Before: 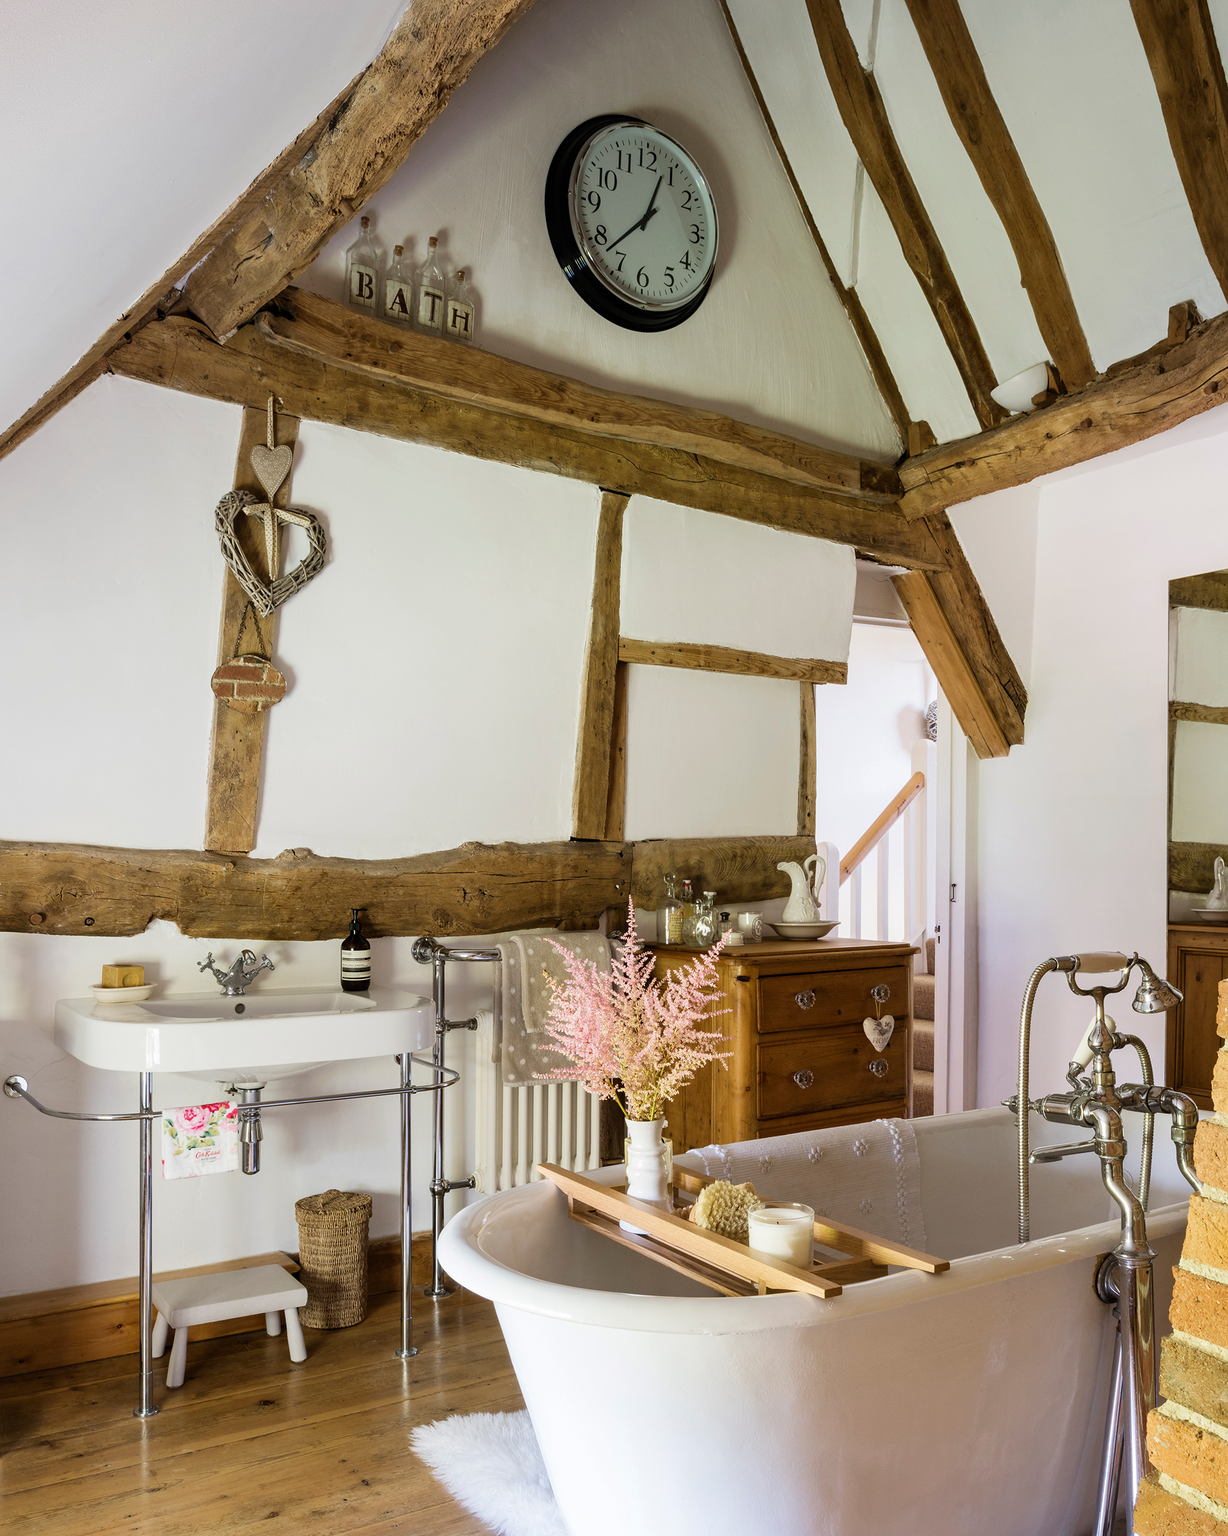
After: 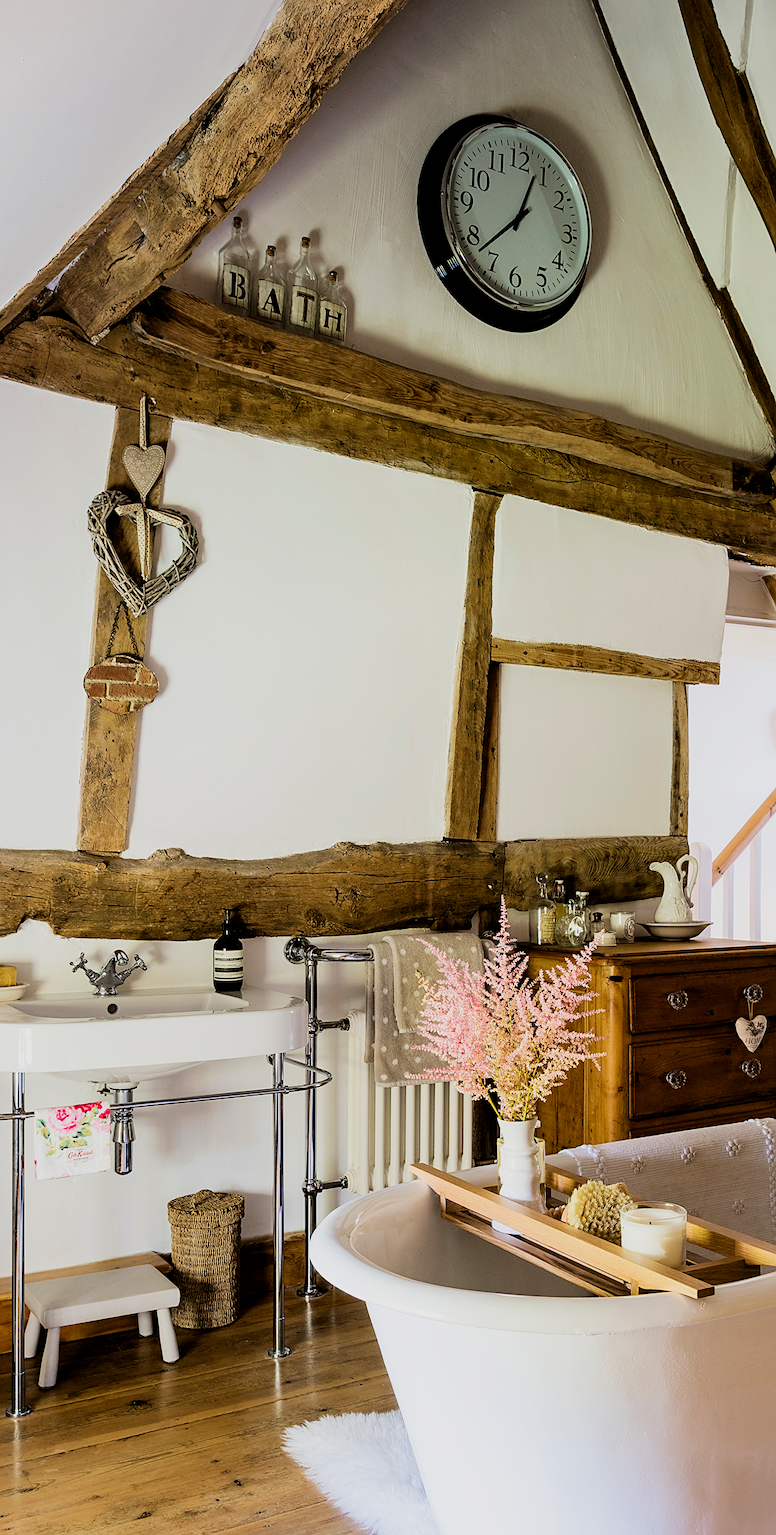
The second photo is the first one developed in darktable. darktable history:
contrast brightness saturation: contrast 0.083, saturation 0.196
crop: left 10.442%, right 26.289%
sharpen: on, module defaults
tone equalizer: edges refinement/feathering 500, mask exposure compensation -1.57 EV, preserve details no
local contrast: mode bilateral grid, contrast 19, coarseness 50, detail 103%, midtone range 0.2
filmic rgb: black relative exposure -5.12 EV, white relative exposure 3.97 EV, threshold 2.95 EV, hardness 2.9, contrast 1.299, preserve chrominance max RGB, enable highlight reconstruction true
